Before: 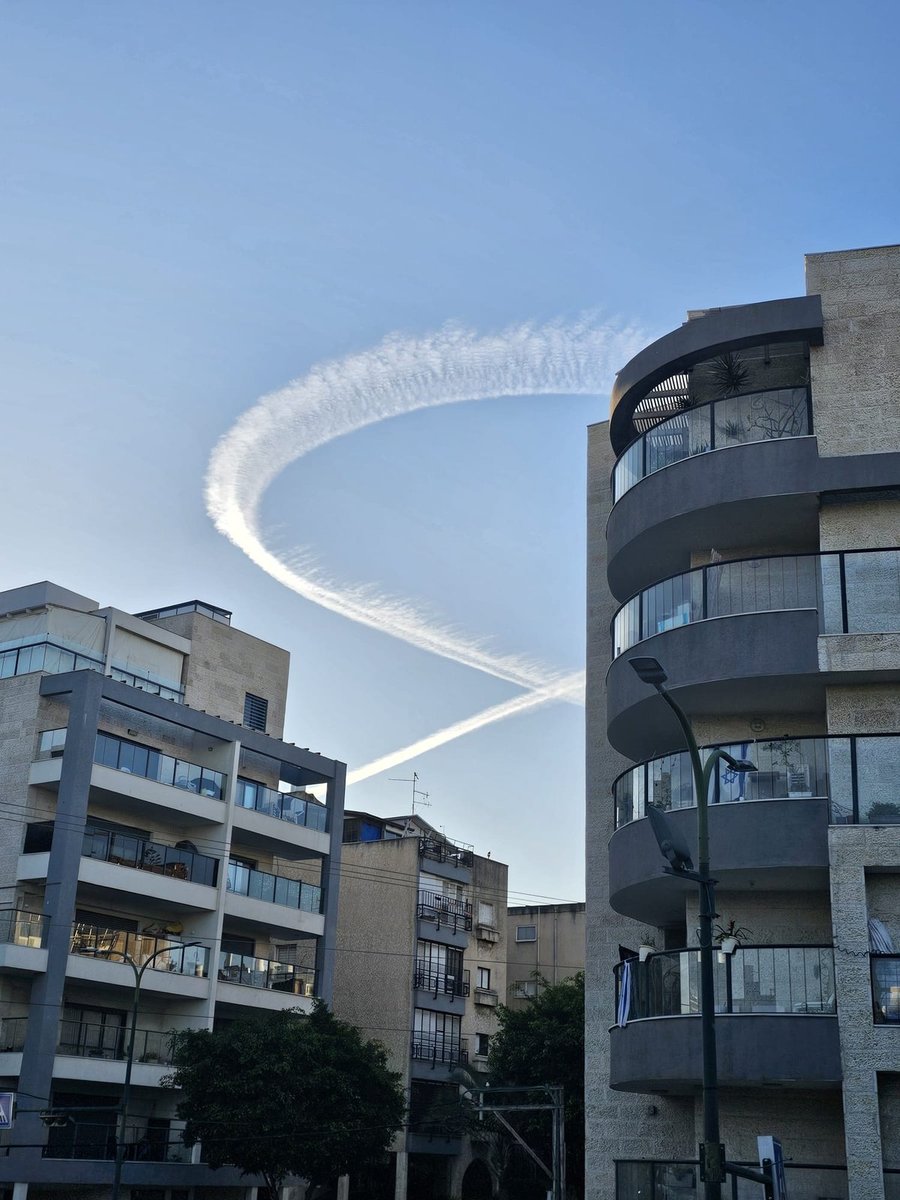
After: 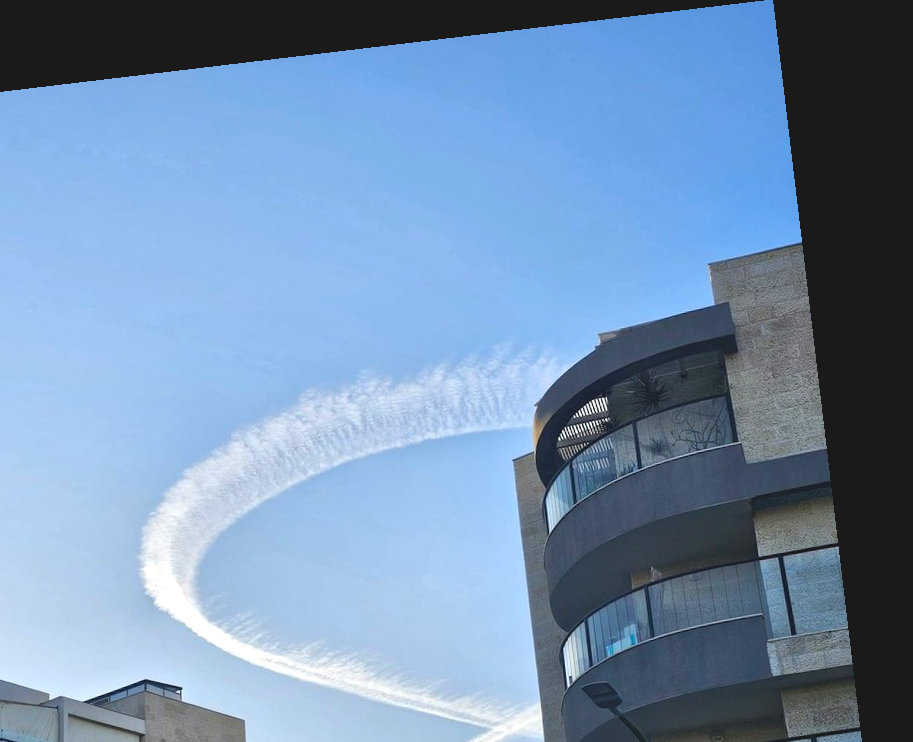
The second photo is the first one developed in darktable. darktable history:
contrast brightness saturation: contrast -0.15, brightness 0.05, saturation -0.12
color balance rgb: linear chroma grading › global chroma 16.62%, perceptual saturation grading › highlights -8.63%, perceptual saturation grading › mid-tones 18.66%, perceptual saturation grading › shadows 28.49%, perceptual brilliance grading › highlights 14.22%, perceptual brilliance grading › shadows -18.96%, global vibrance 27.71%
crop and rotate: left 11.812%, bottom 42.776%
rotate and perspective: rotation -6.83°, automatic cropping off
